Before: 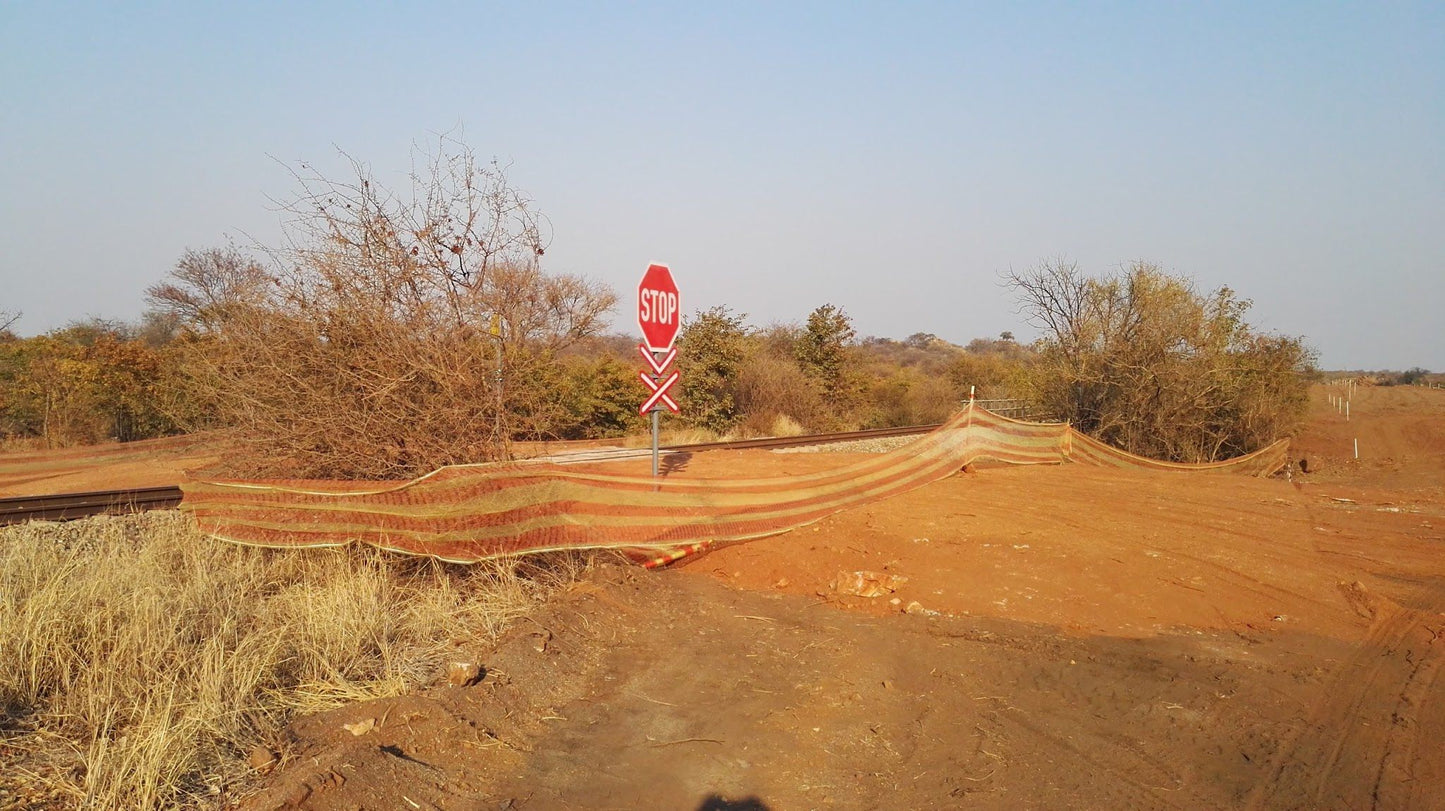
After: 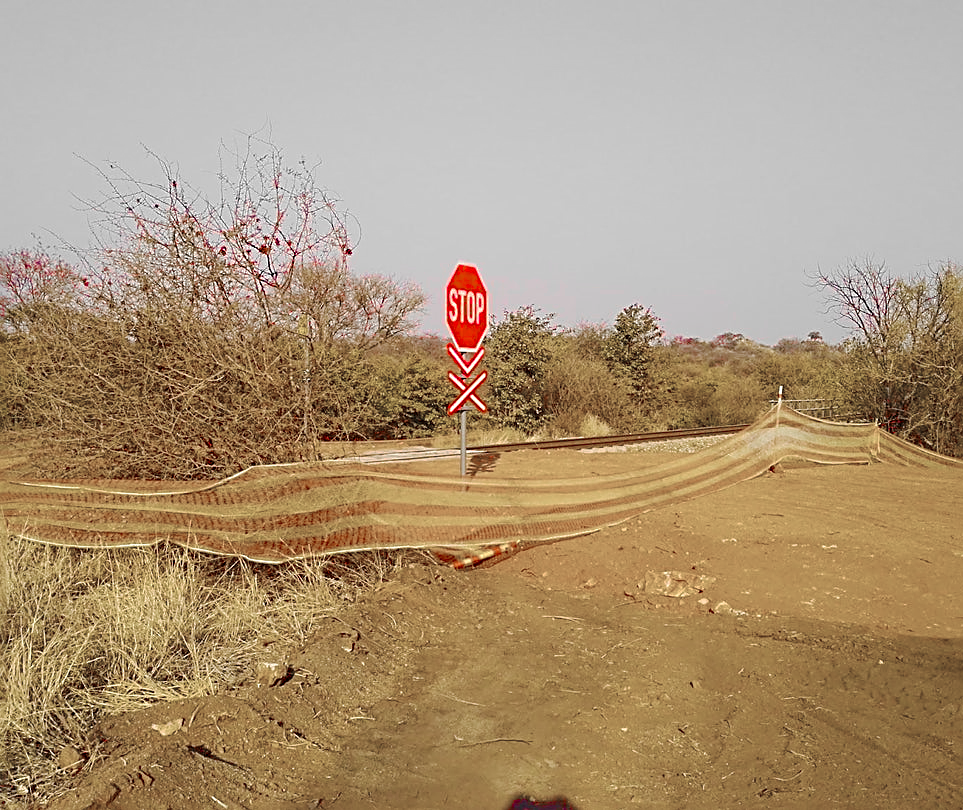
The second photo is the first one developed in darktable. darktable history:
sharpen: radius 2.613, amount 0.692
color balance rgb: shadows lift › luminance -21.759%, shadows lift › chroma 8.99%, shadows lift › hue 282.88°, linear chroma grading › global chroma 20.586%, perceptual saturation grading › global saturation 20%, perceptual saturation grading › highlights -25.168%, perceptual saturation grading › shadows 49.627%, global vibrance 59.77%
crop and rotate: left 13.336%, right 19.961%
color zones: curves: ch1 [(0, 0.831) (0.08, 0.771) (0.157, 0.268) (0.241, 0.207) (0.562, -0.005) (0.714, -0.013) (0.876, 0.01) (1, 0.831)]
base curve: curves: ch0 [(0, 0) (0.235, 0.266) (0.503, 0.496) (0.786, 0.72) (1, 1)], preserve colors none
